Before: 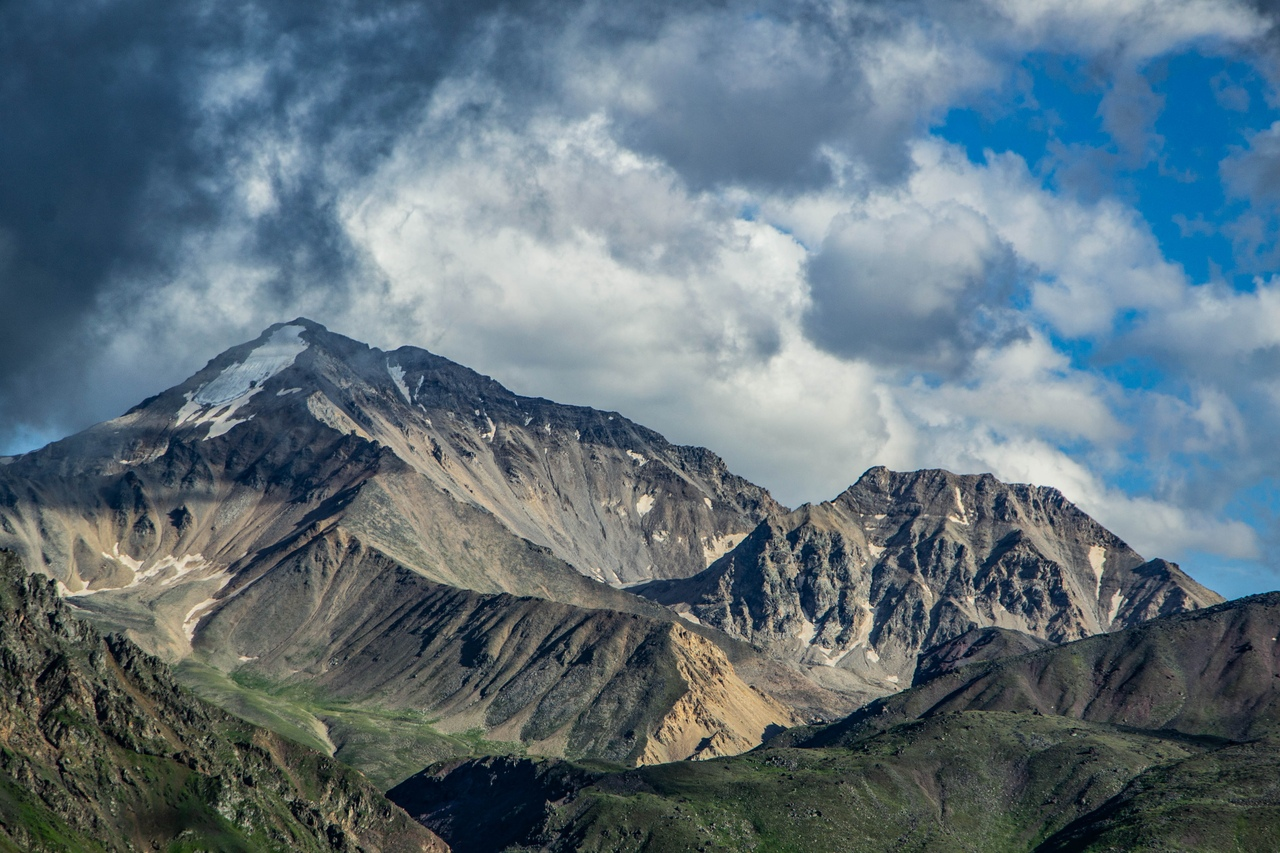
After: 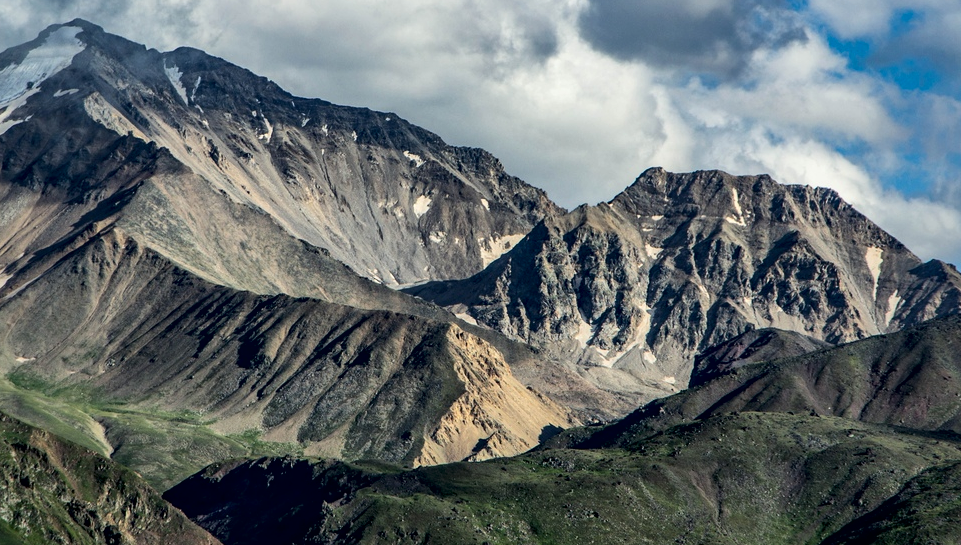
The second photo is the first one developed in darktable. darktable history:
crop and rotate: left 17.46%, top 35.226%, right 7.419%, bottom 0.829%
local contrast: mode bilateral grid, contrast 100, coarseness 100, detail 165%, midtone range 0.2
